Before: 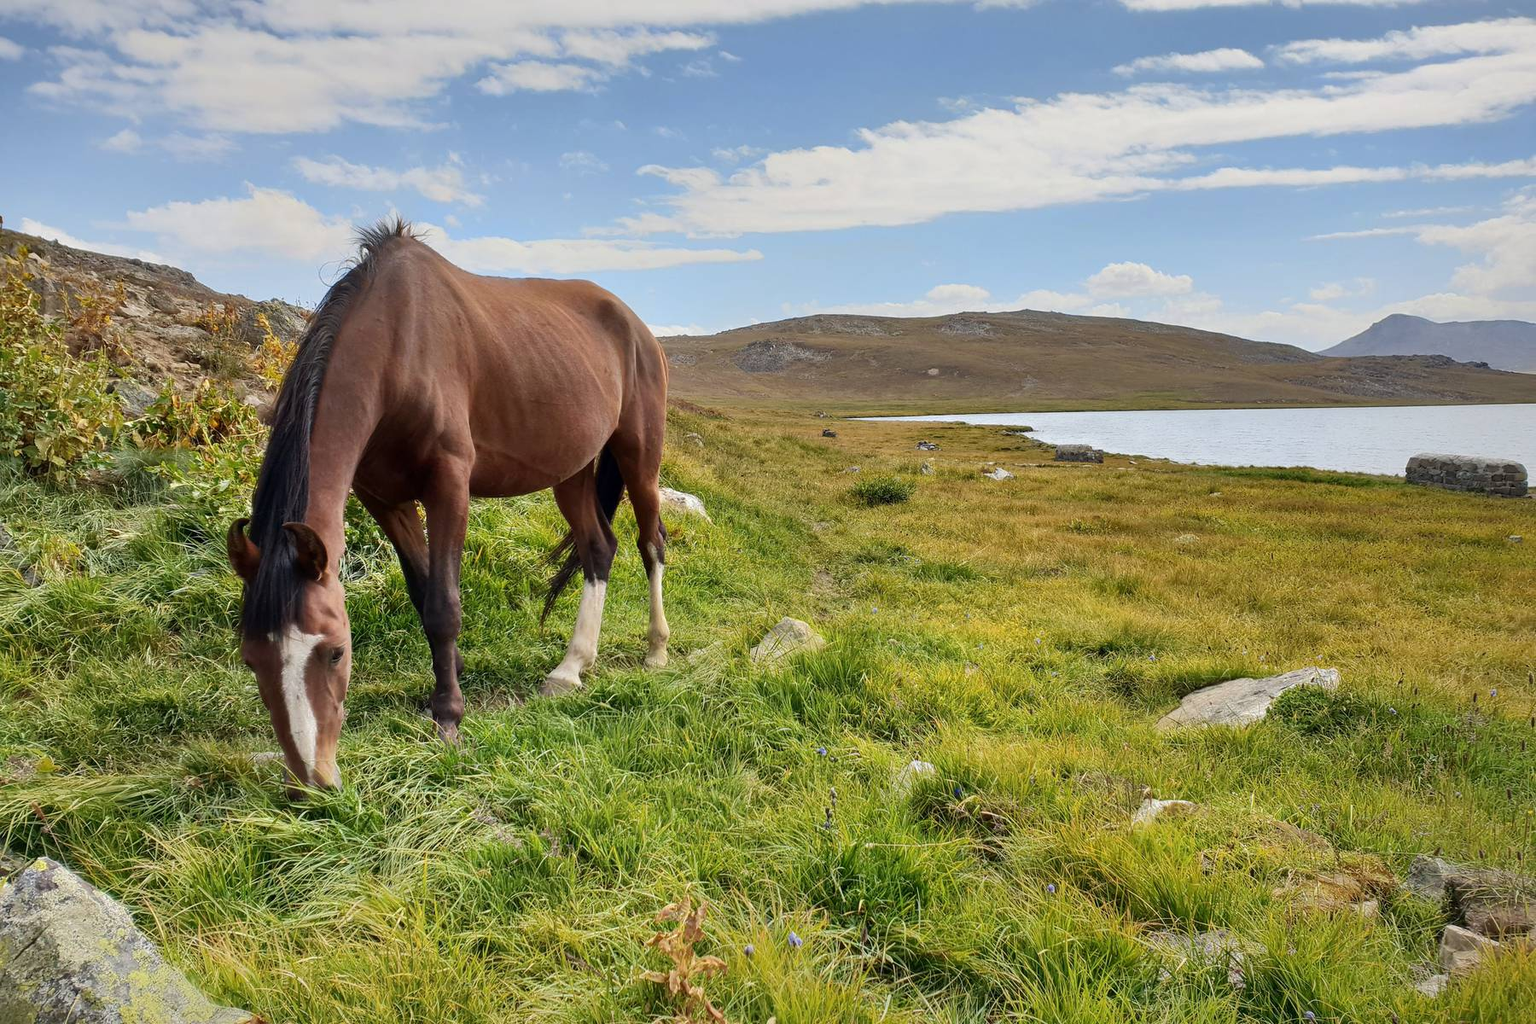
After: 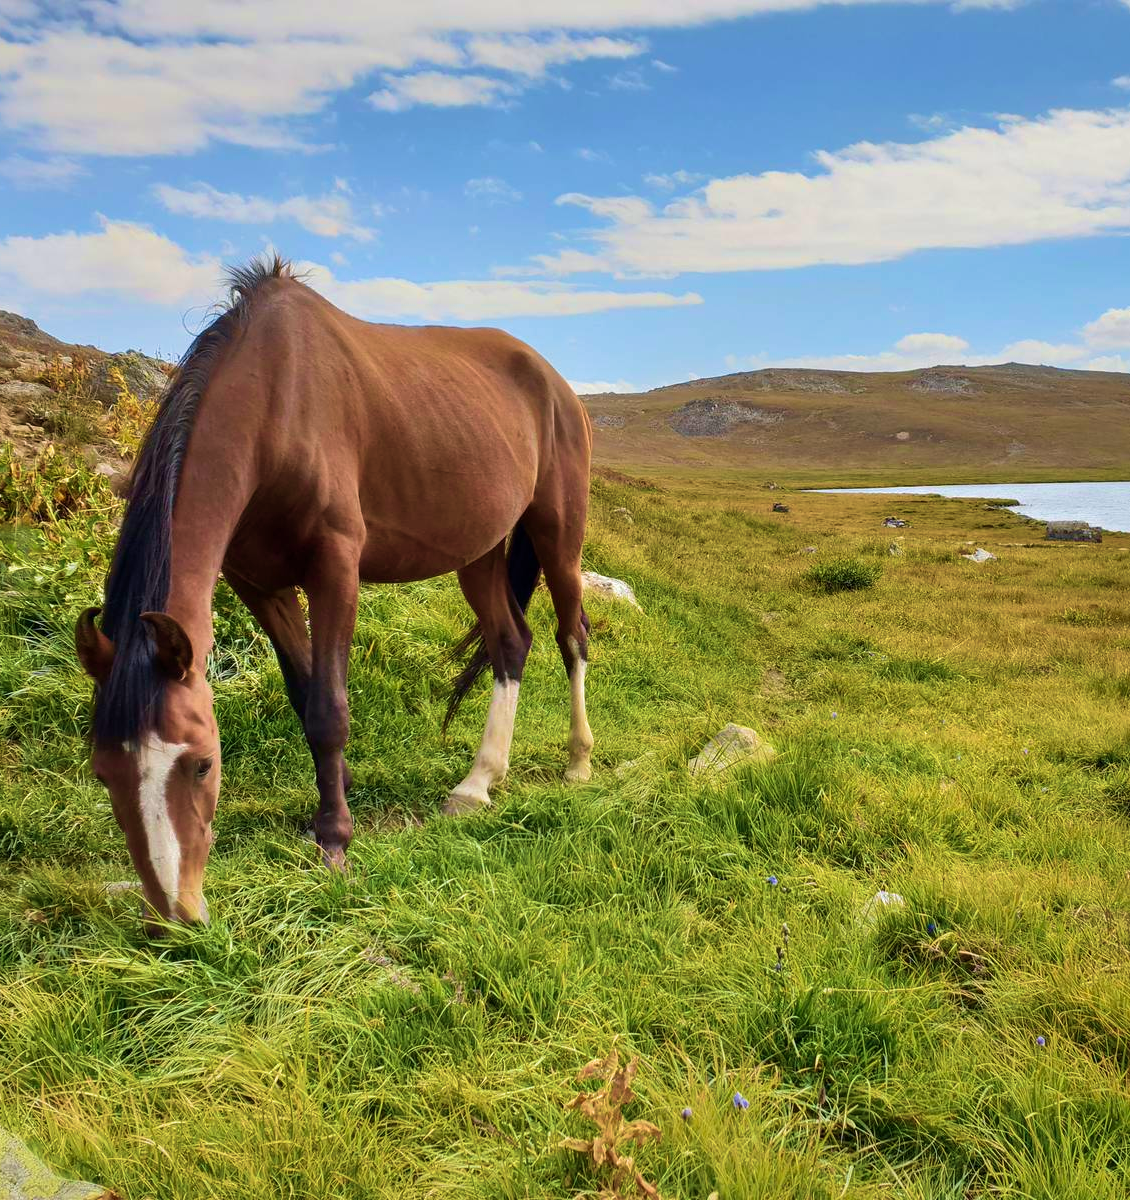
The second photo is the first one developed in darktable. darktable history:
velvia: strength 67.07%, mid-tones bias 0.972
crop: left 10.644%, right 26.528%
